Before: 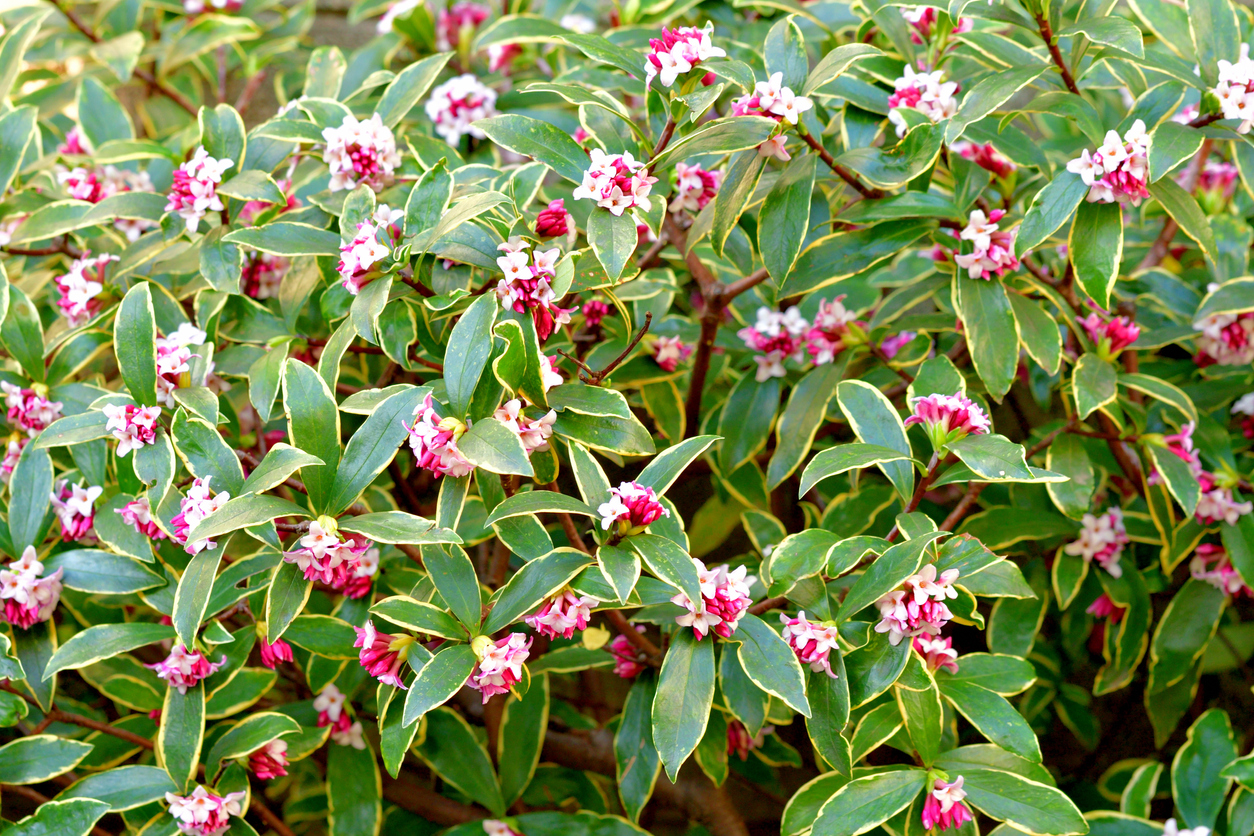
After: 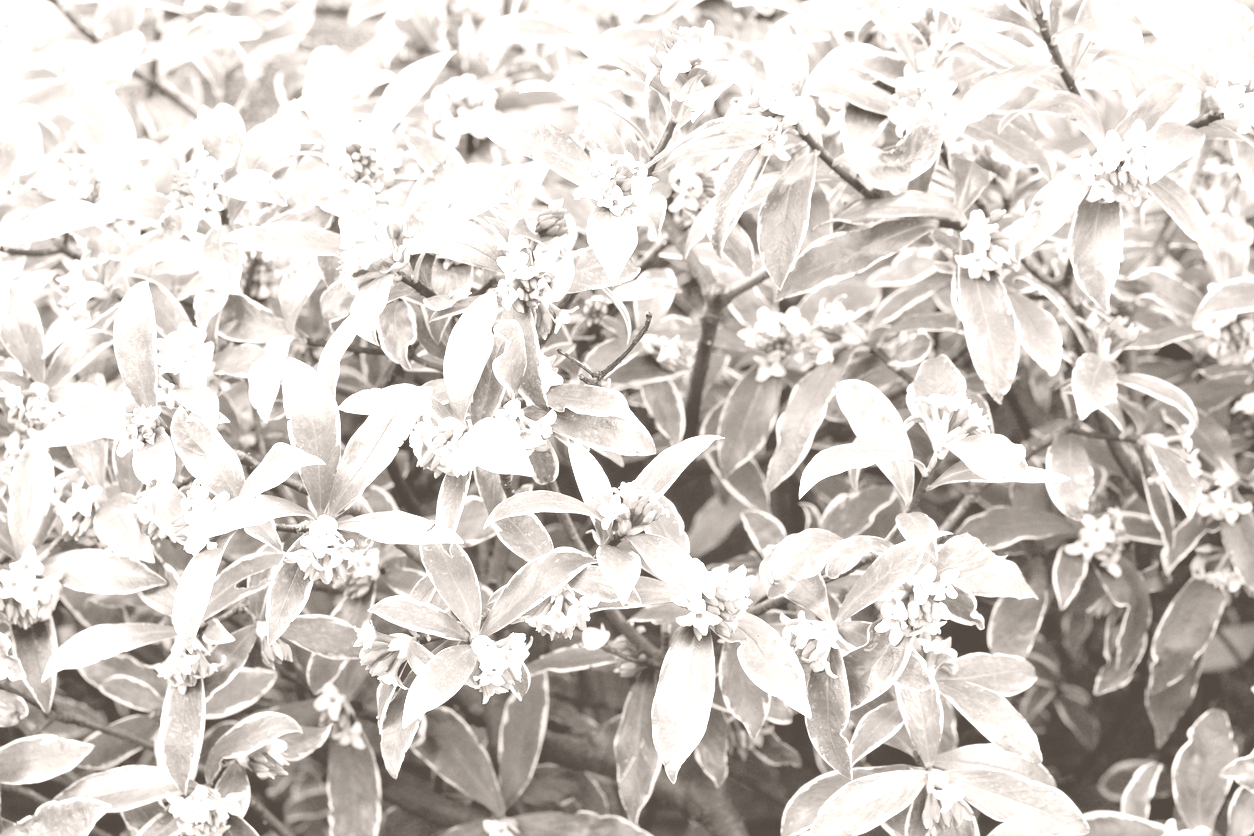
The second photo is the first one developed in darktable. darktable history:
exposure: compensate highlight preservation false
tone equalizer: -8 EV -0.417 EV, -7 EV -0.389 EV, -6 EV -0.333 EV, -5 EV -0.222 EV, -3 EV 0.222 EV, -2 EV 0.333 EV, -1 EV 0.389 EV, +0 EV 0.417 EV, edges refinement/feathering 500, mask exposure compensation -1.57 EV, preserve details no
colorize: hue 34.49°, saturation 35.33%, source mix 100%, lightness 55%, version 1
